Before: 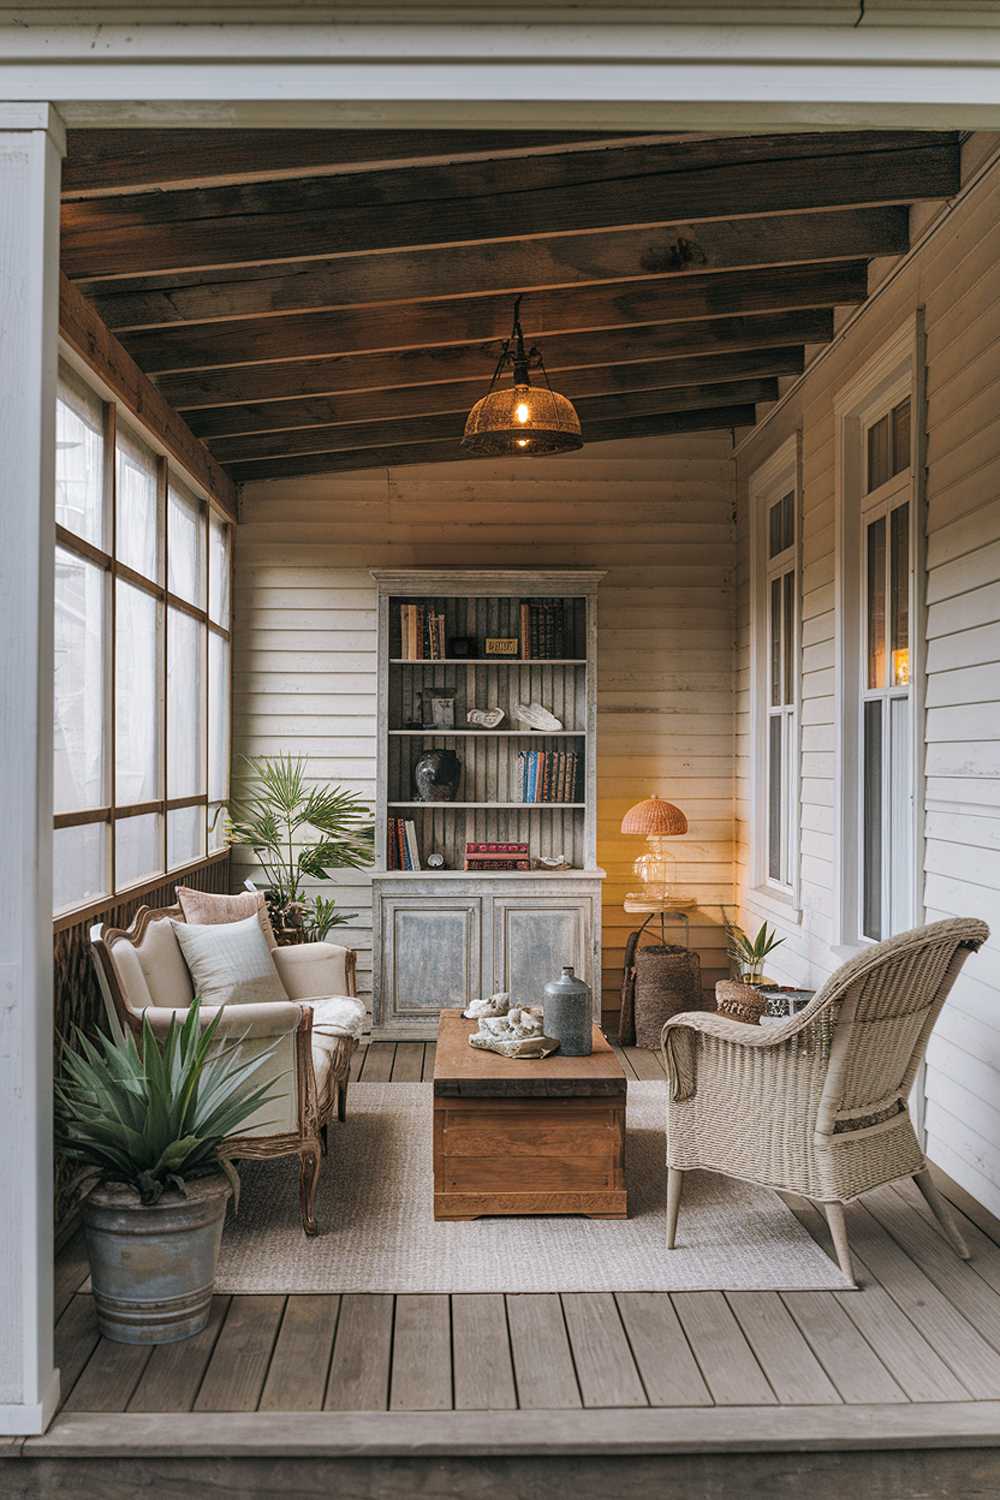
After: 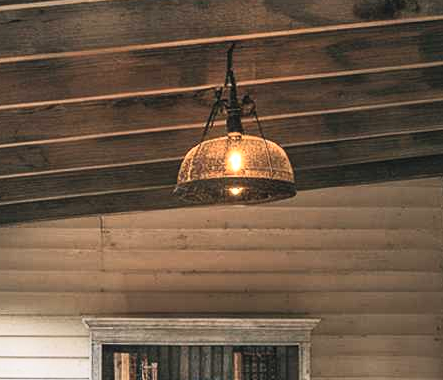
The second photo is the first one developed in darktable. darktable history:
local contrast: mode bilateral grid, contrast 20, coarseness 50, detail 120%, midtone range 0.2
crop: left 28.776%, top 16.836%, right 26.868%, bottom 57.812%
contrast brightness saturation: contrast 0.386, brightness 0.544
